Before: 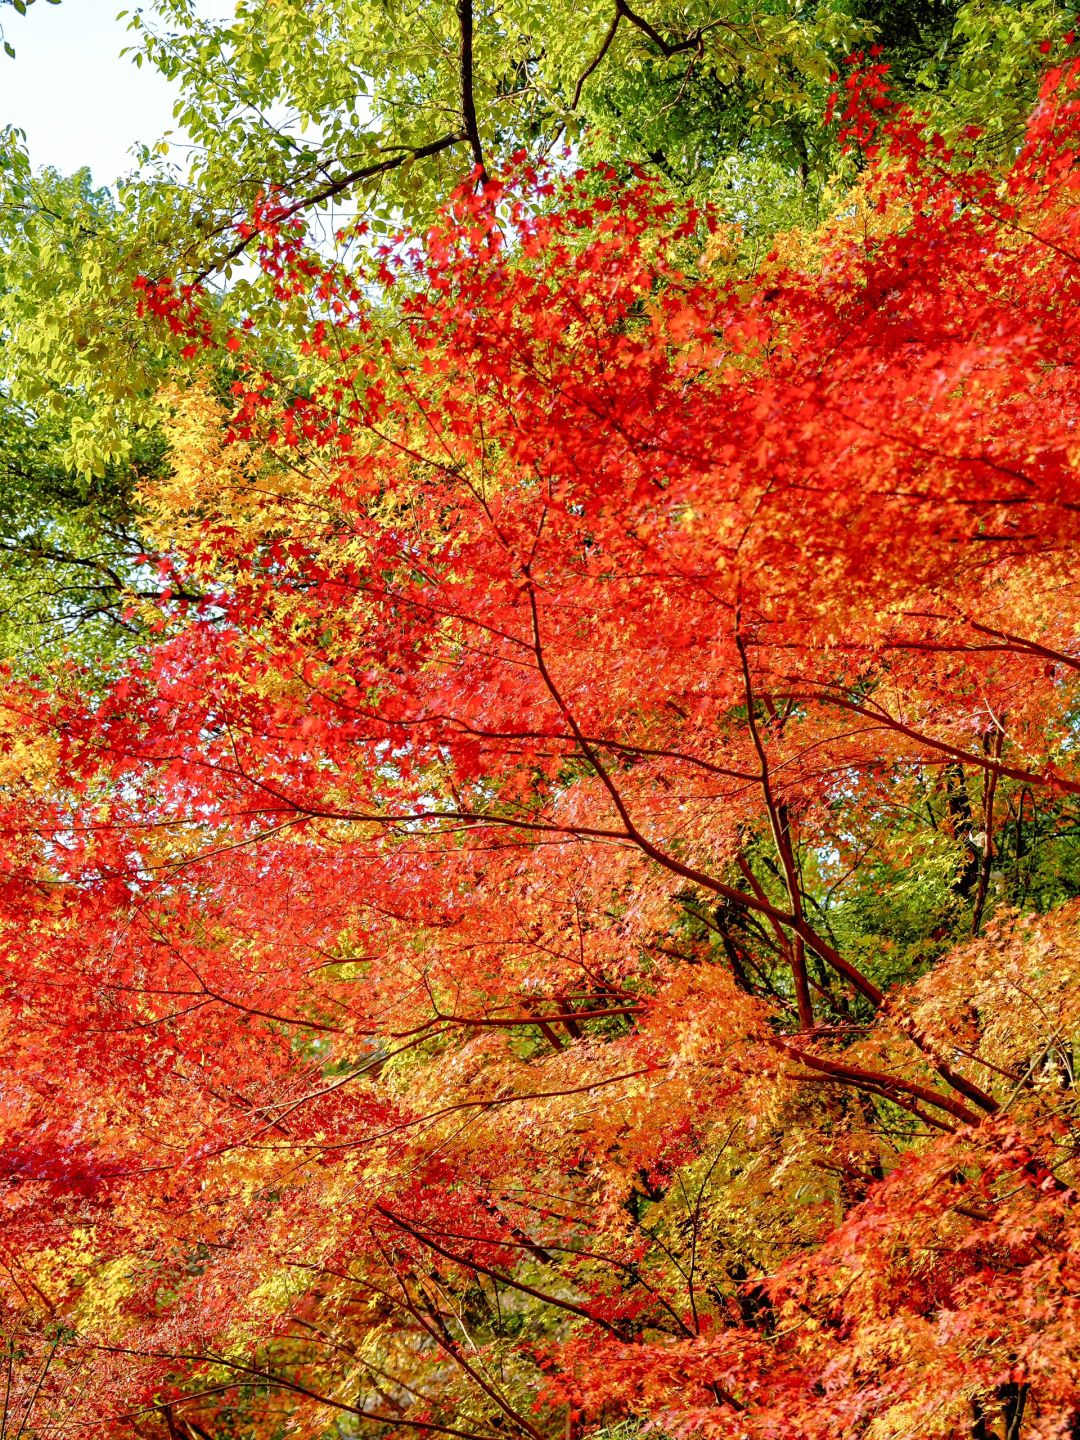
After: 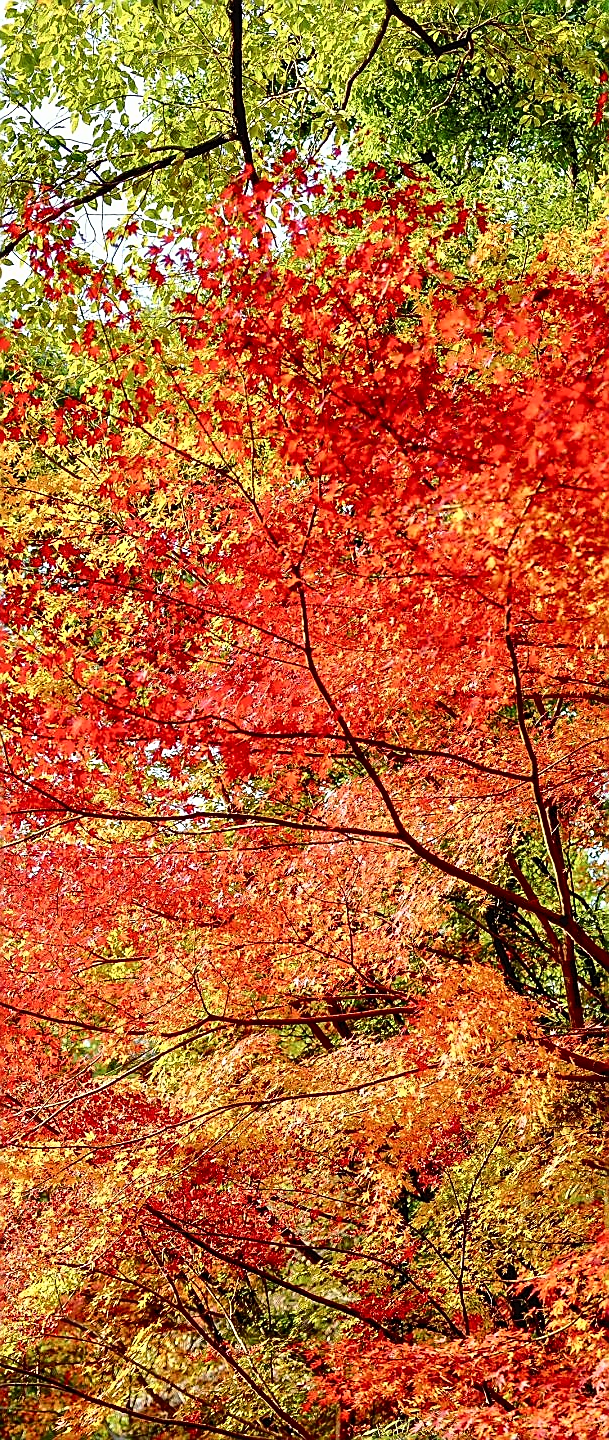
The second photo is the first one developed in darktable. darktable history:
crop: left 21.322%, right 22.233%
tone curve: curves: ch0 [(0, 0) (0.003, 0.023) (0.011, 0.024) (0.025, 0.028) (0.044, 0.035) (0.069, 0.043) (0.1, 0.052) (0.136, 0.063) (0.177, 0.094) (0.224, 0.145) (0.277, 0.209) (0.335, 0.281) (0.399, 0.364) (0.468, 0.453) (0.543, 0.553) (0.623, 0.66) (0.709, 0.767) (0.801, 0.88) (0.898, 0.968) (1, 1)], color space Lab, independent channels, preserve colors none
tone equalizer: -8 EV -1.81 EV, -7 EV -1.13 EV, -6 EV -1.6 EV, mask exposure compensation -0.486 EV
sharpen: radius 1.354, amount 1.238, threshold 0.755
